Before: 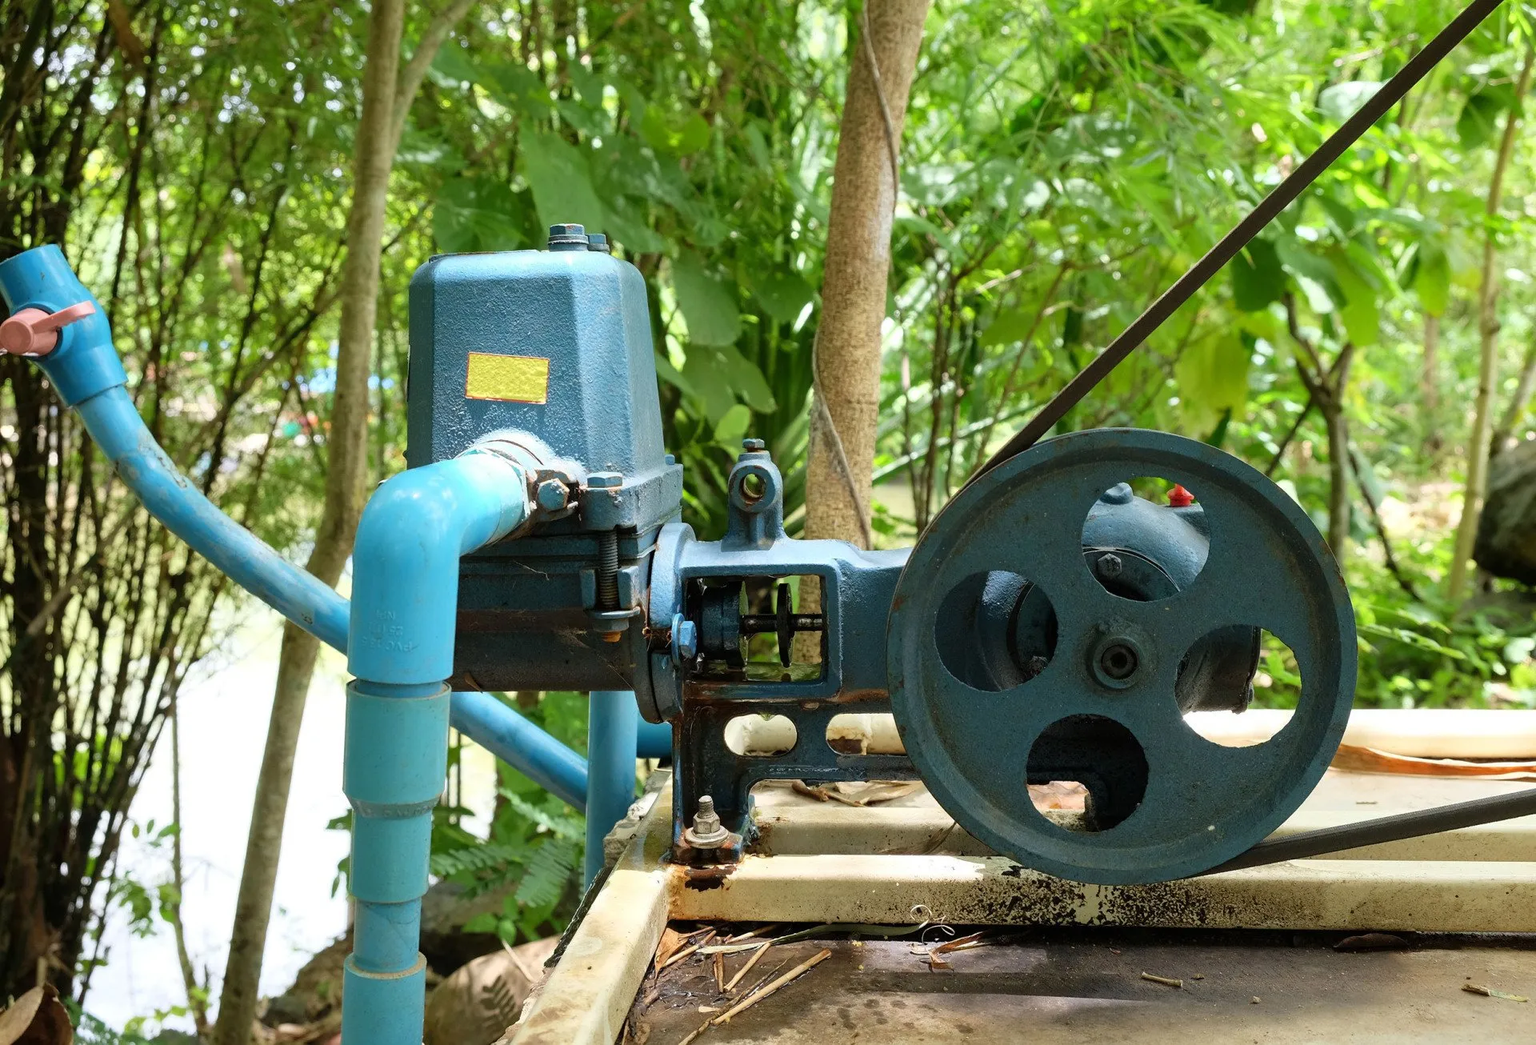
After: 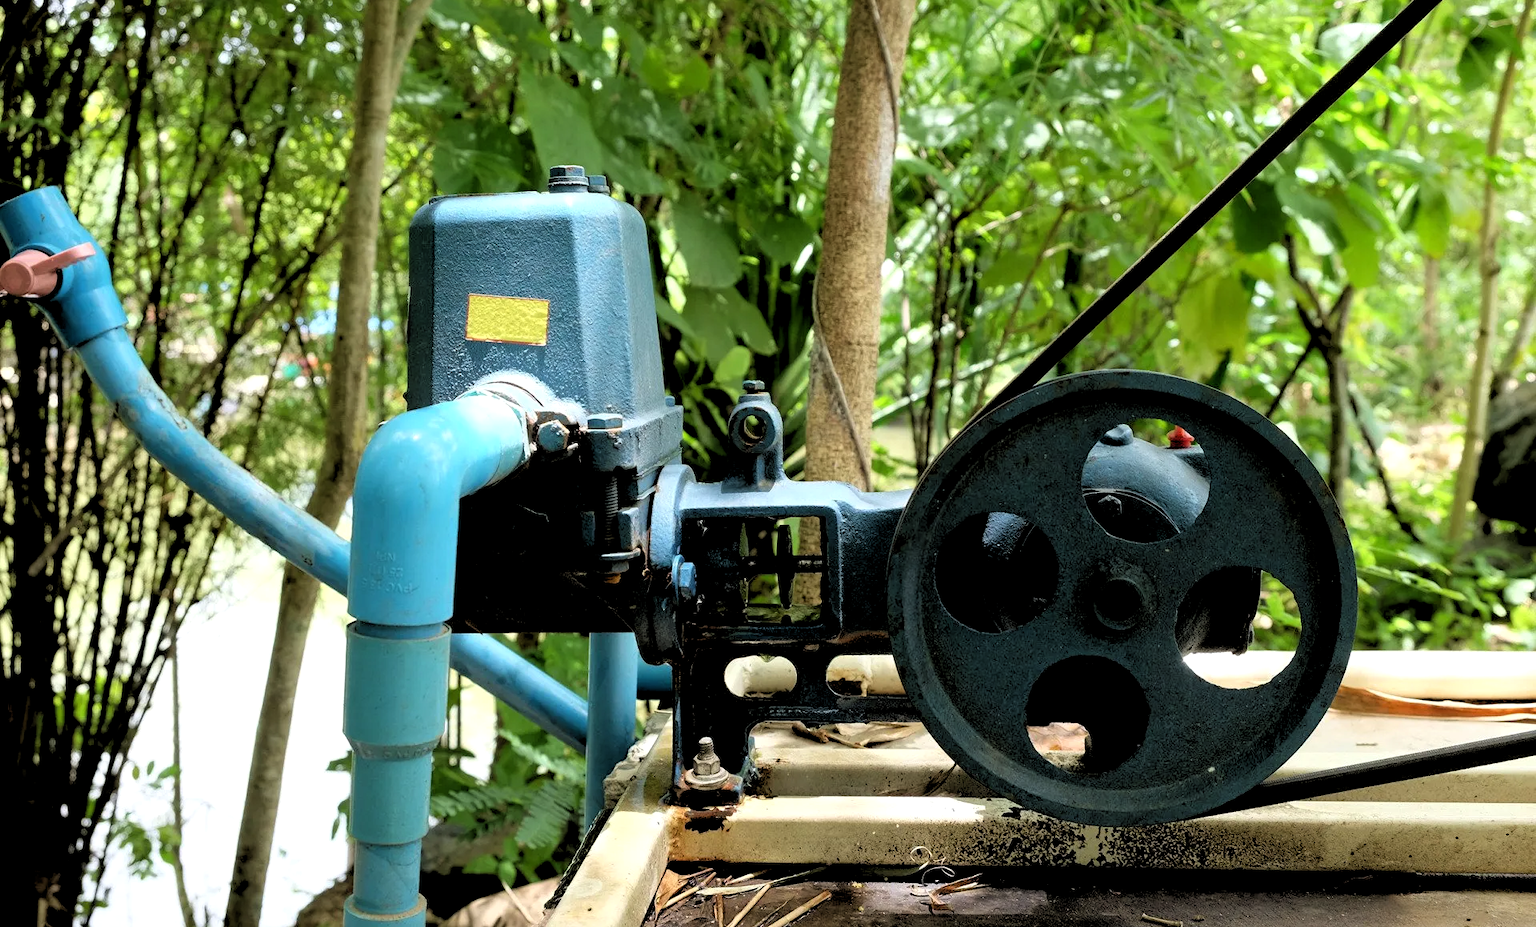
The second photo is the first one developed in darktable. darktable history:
crop and rotate: top 5.609%, bottom 5.609%
rgb levels: levels [[0.034, 0.472, 0.904], [0, 0.5, 1], [0, 0.5, 1]]
